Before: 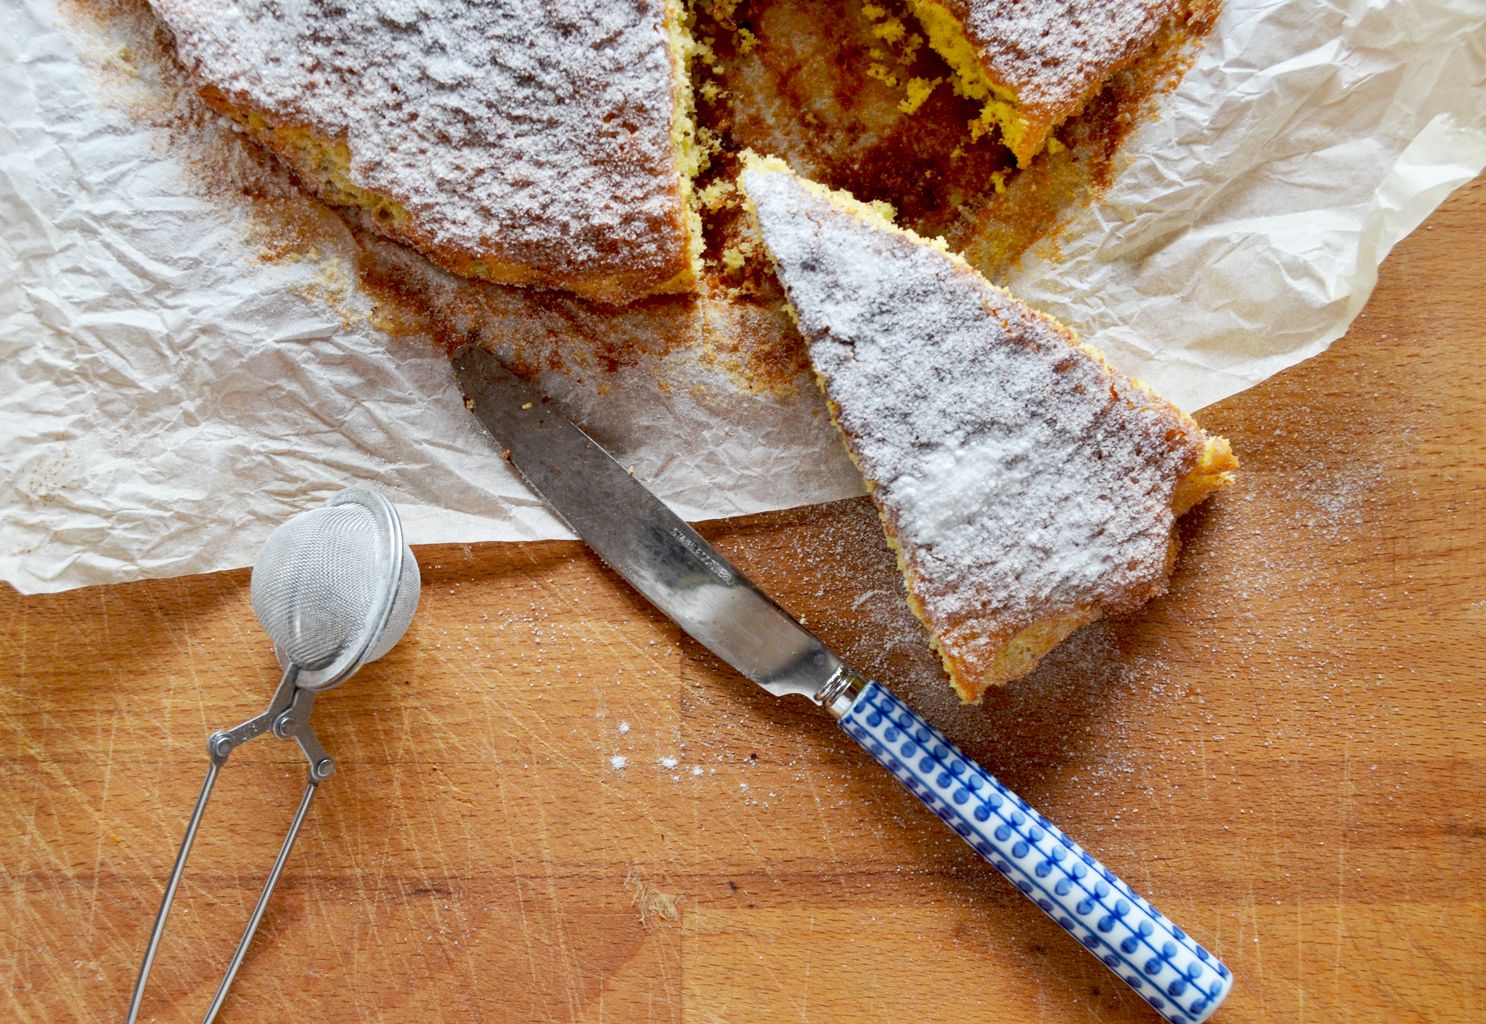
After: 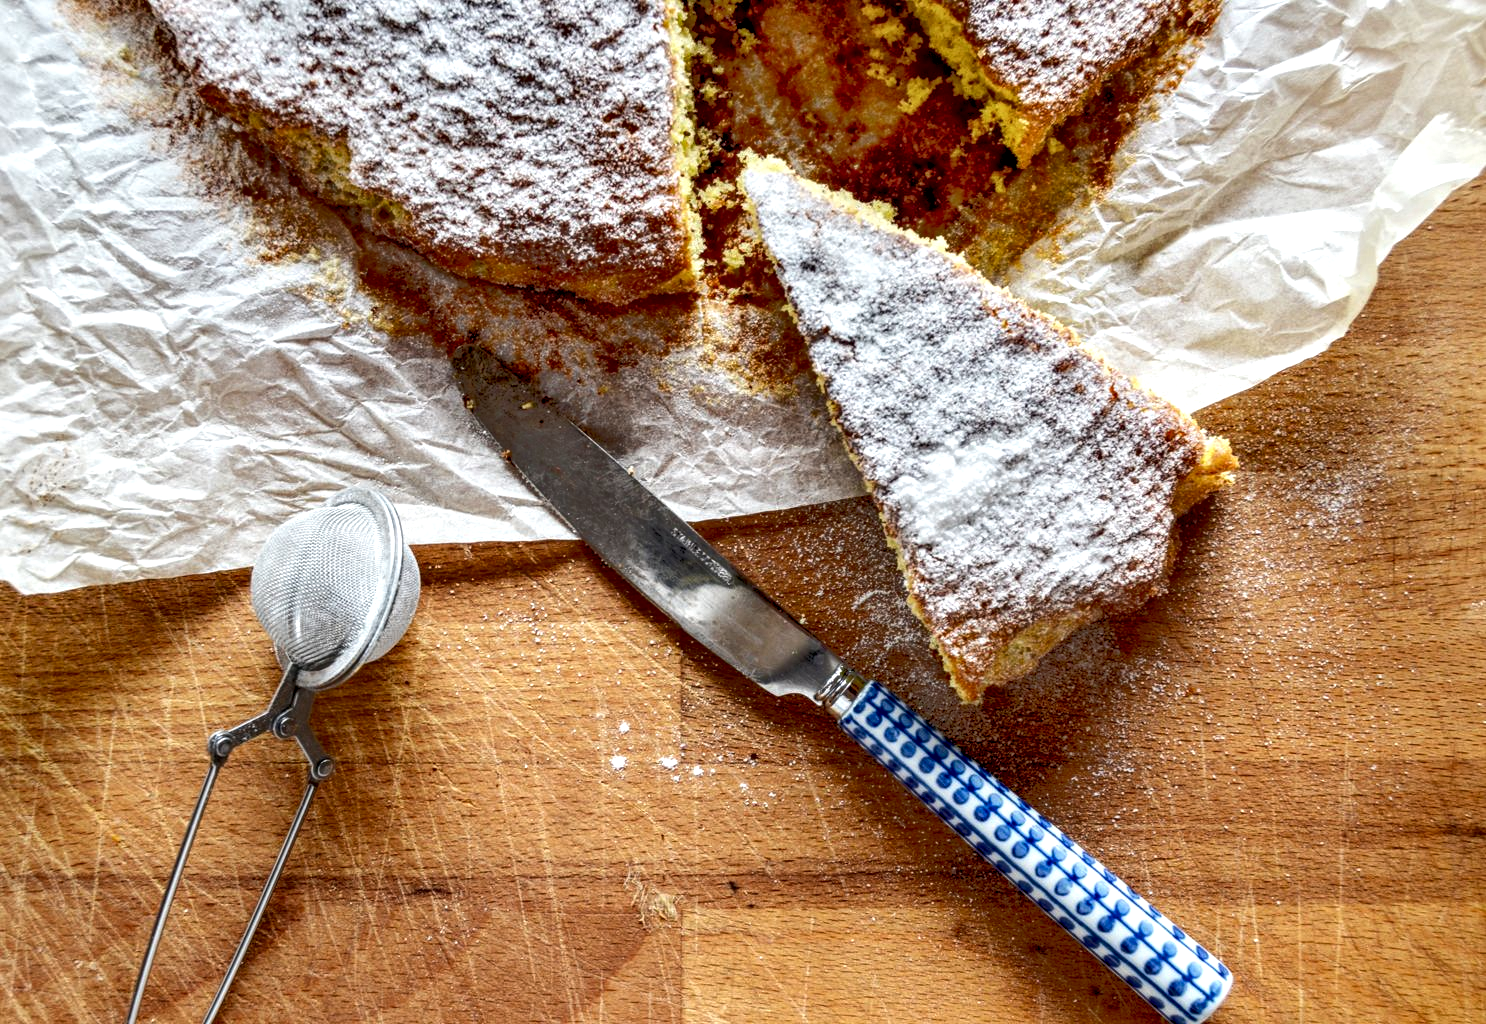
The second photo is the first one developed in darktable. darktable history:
local contrast: highlights 19%, detail 186%
tone equalizer: -8 EV -0.528 EV, -7 EV -0.319 EV, -6 EV -0.083 EV, -5 EV 0.413 EV, -4 EV 0.985 EV, -3 EV 0.791 EV, -2 EV -0.01 EV, -1 EV 0.14 EV, +0 EV -0.012 EV, smoothing 1
